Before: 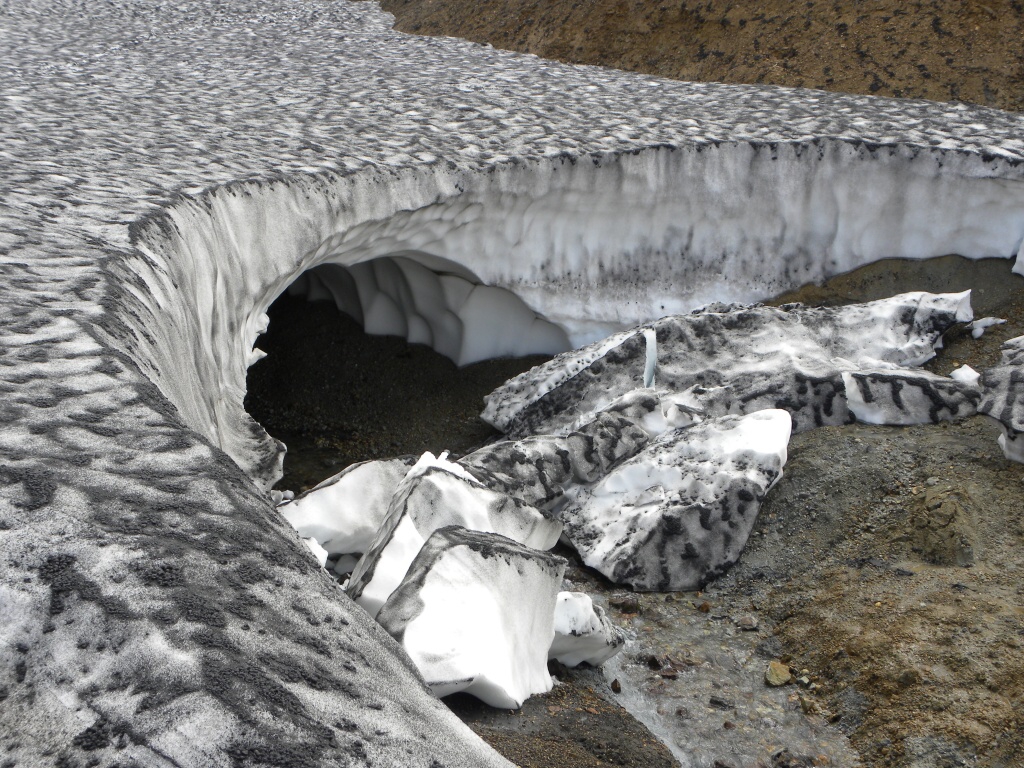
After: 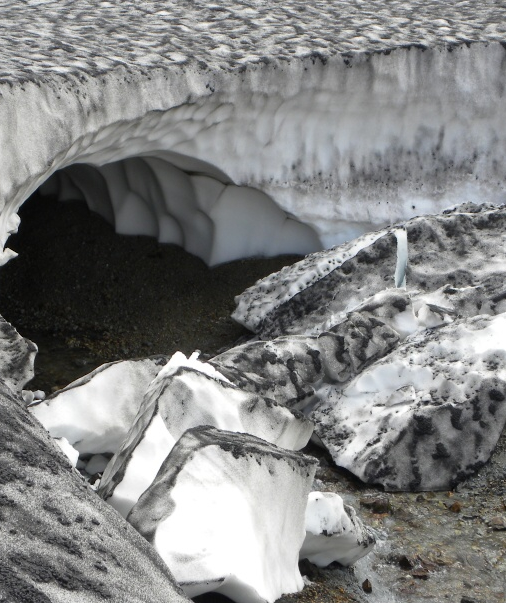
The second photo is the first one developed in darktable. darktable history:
crop and rotate: angle 0.015°, left 24.319%, top 13.063%, right 26.224%, bottom 8.33%
